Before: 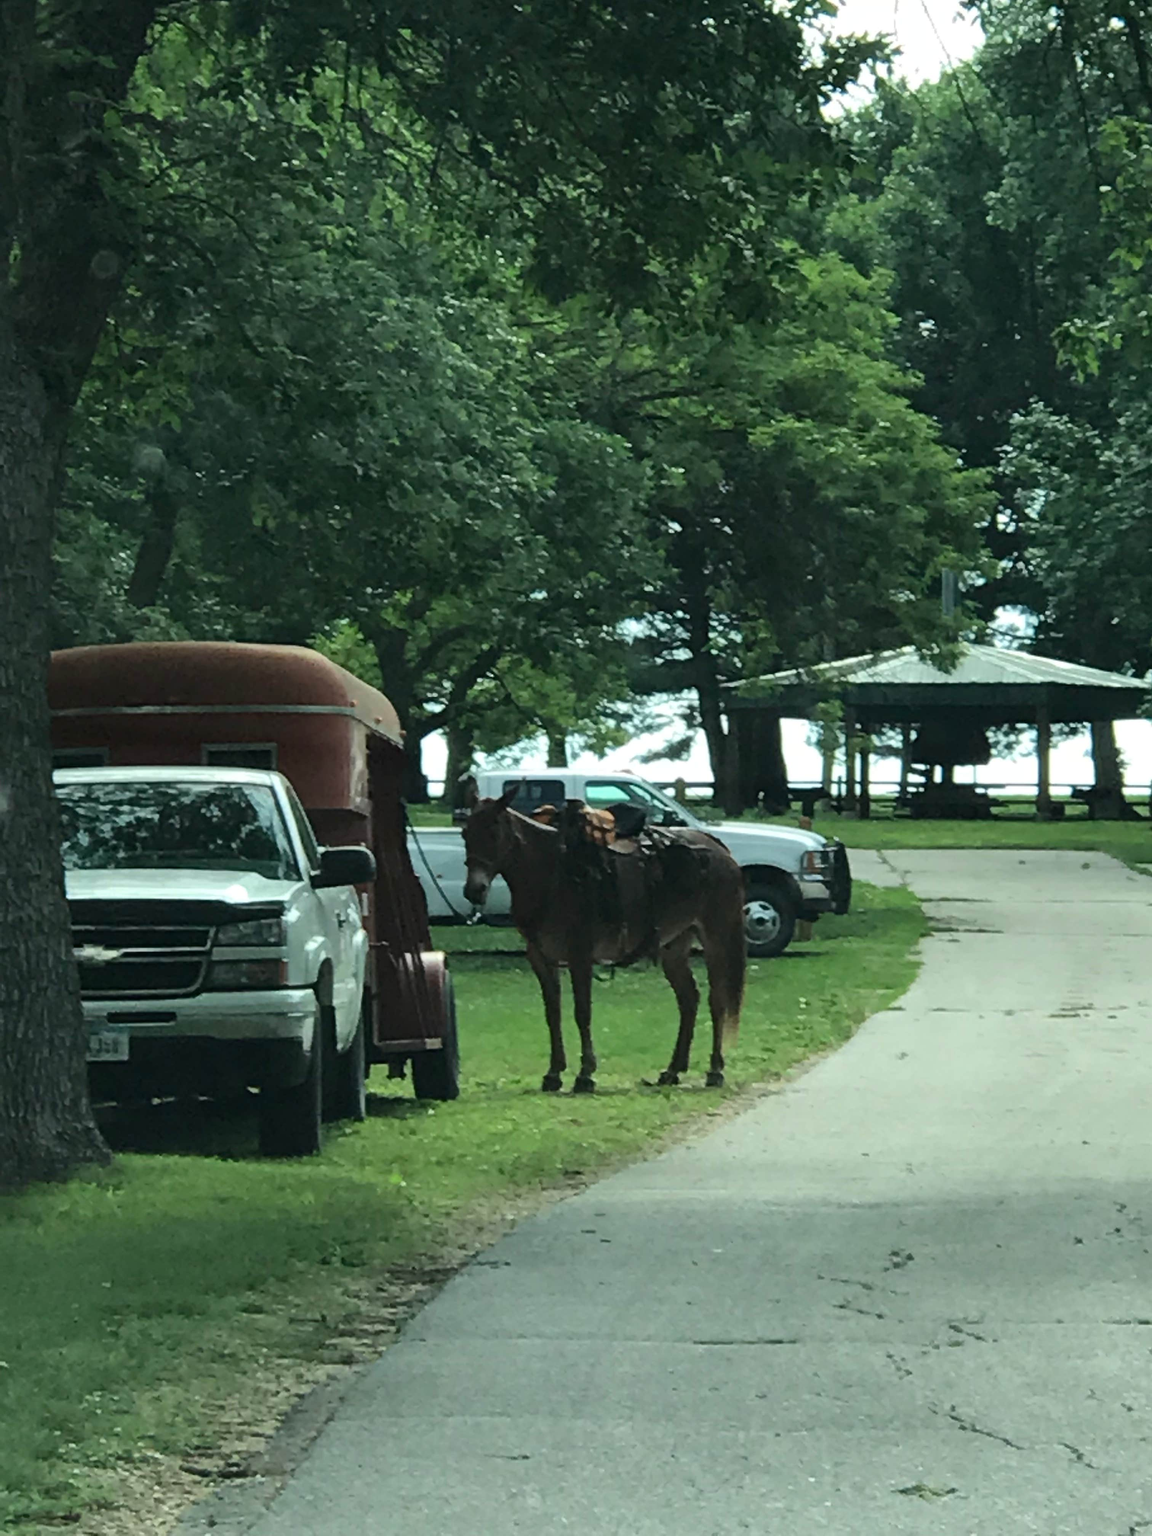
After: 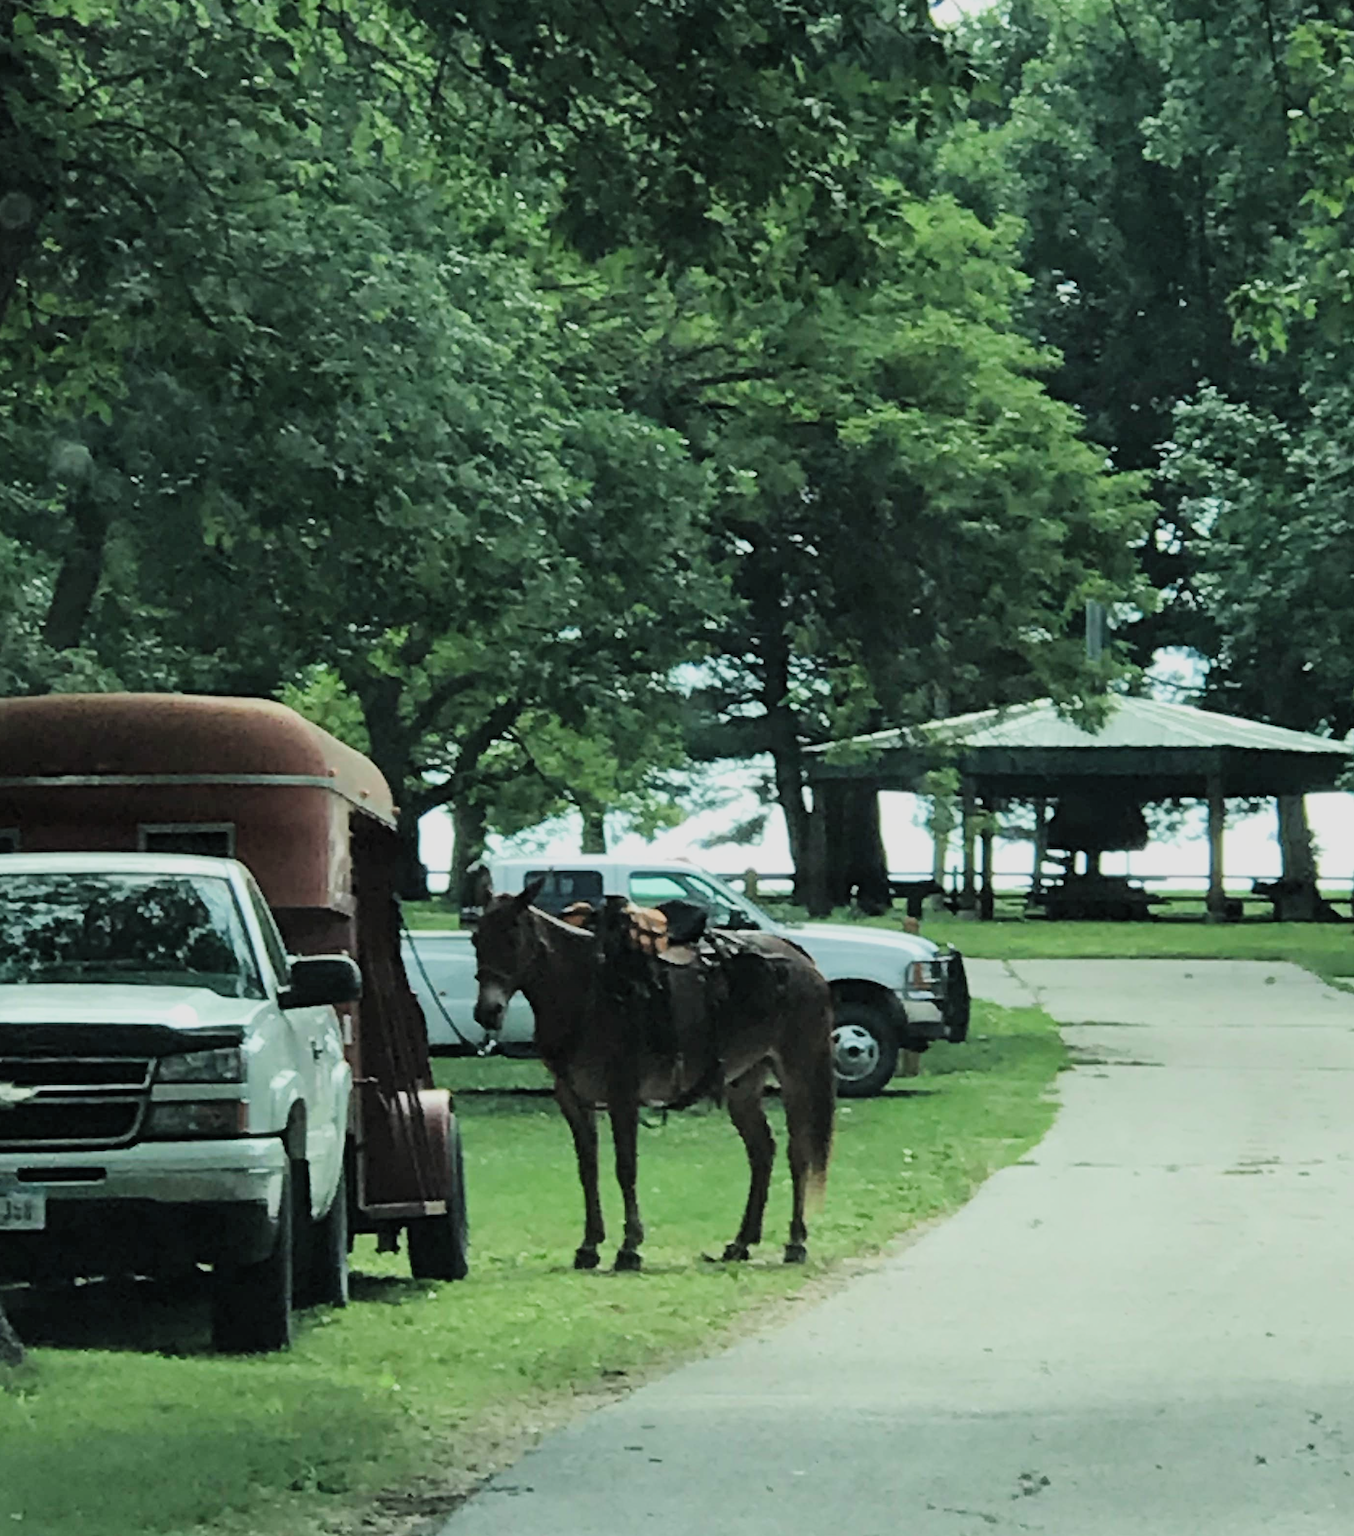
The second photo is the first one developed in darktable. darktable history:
crop: left 8.156%, top 6.542%, bottom 15.32%
exposure: black level correction 0, exposure 0.692 EV, compensate highlight preservation false
filmic rgb: black relative exposure -7.15 EV, white relative exposure 5.35 EV, hardness 3.02, color science v4 (2020)
